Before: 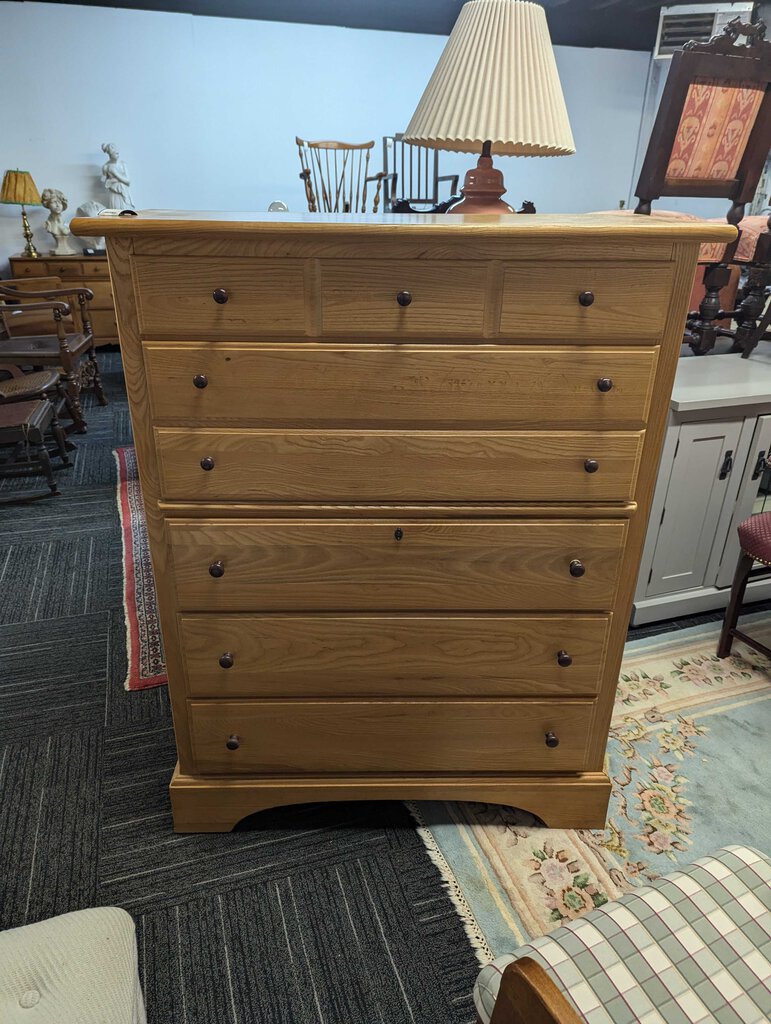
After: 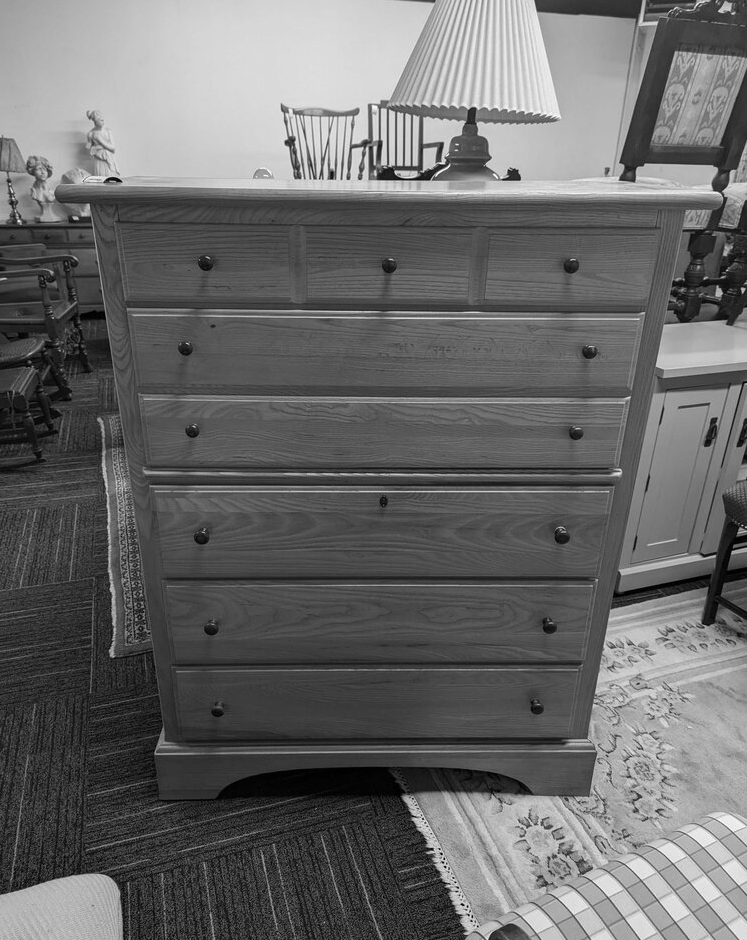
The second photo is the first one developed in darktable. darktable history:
crop: left 1.964%, top 3.251%, right 1.122%, bottom 4.933%
monochrome: size 1
